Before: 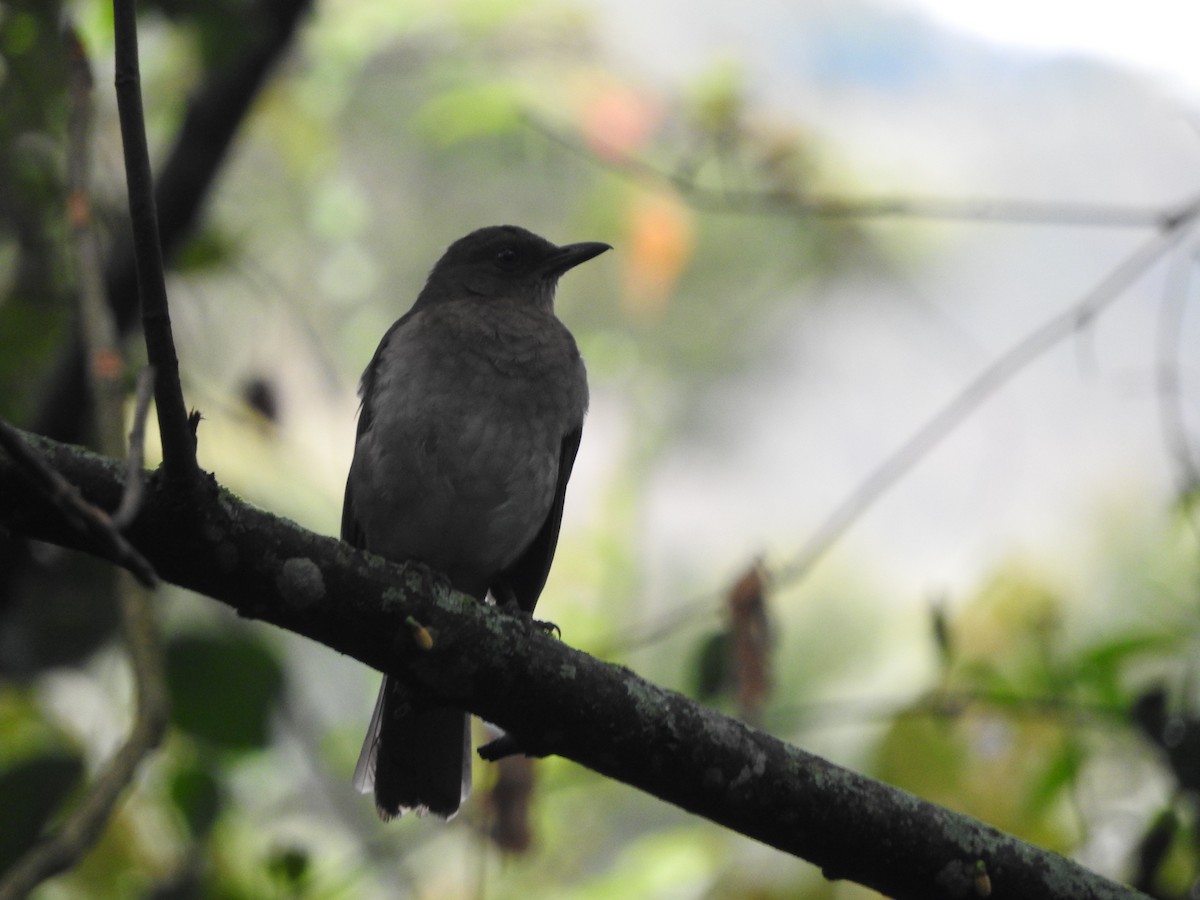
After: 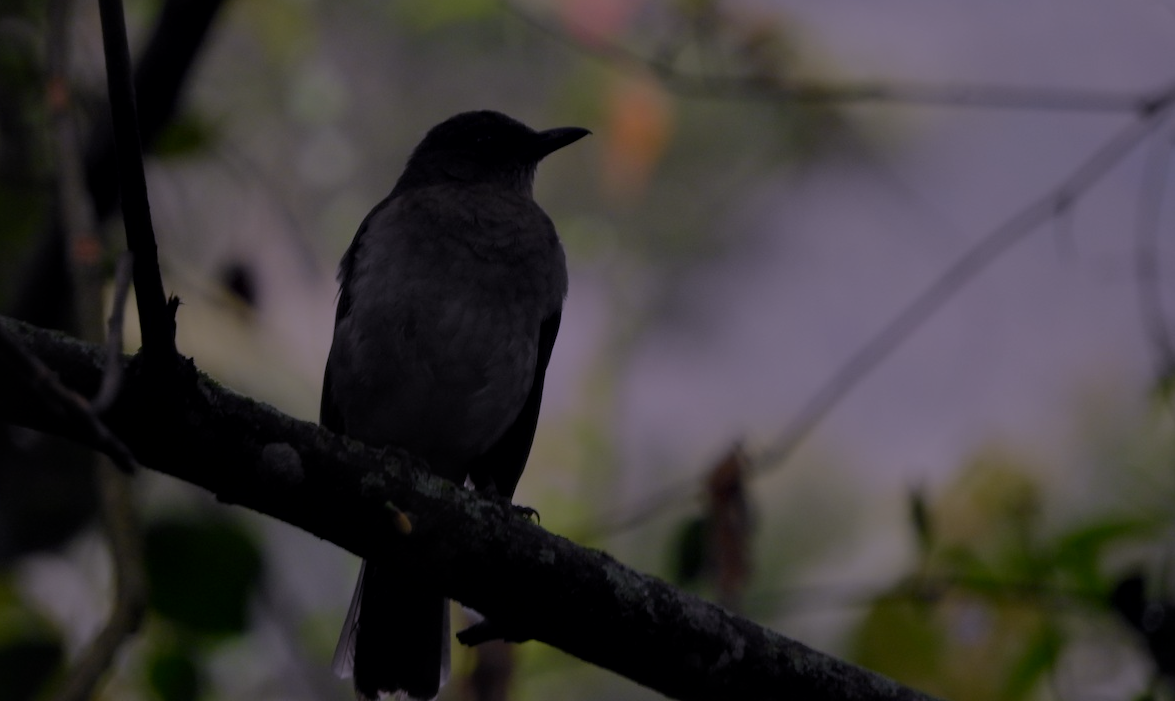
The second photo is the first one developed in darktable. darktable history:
crop and rotate: left 1.814%, top 12.818%, right 0.25%, bottom 9.225%
color correction: highlights a* 3.22, highlights b* 1.93, saturation 1.19
exposure: exposure -2.446 EV, compensate highlight preservation false
local contrast: mode bilateral grid, contrast 25, coarseness 50, detail 123%, midtone range 0.2
white balance: red 1.042, blue 1.17
